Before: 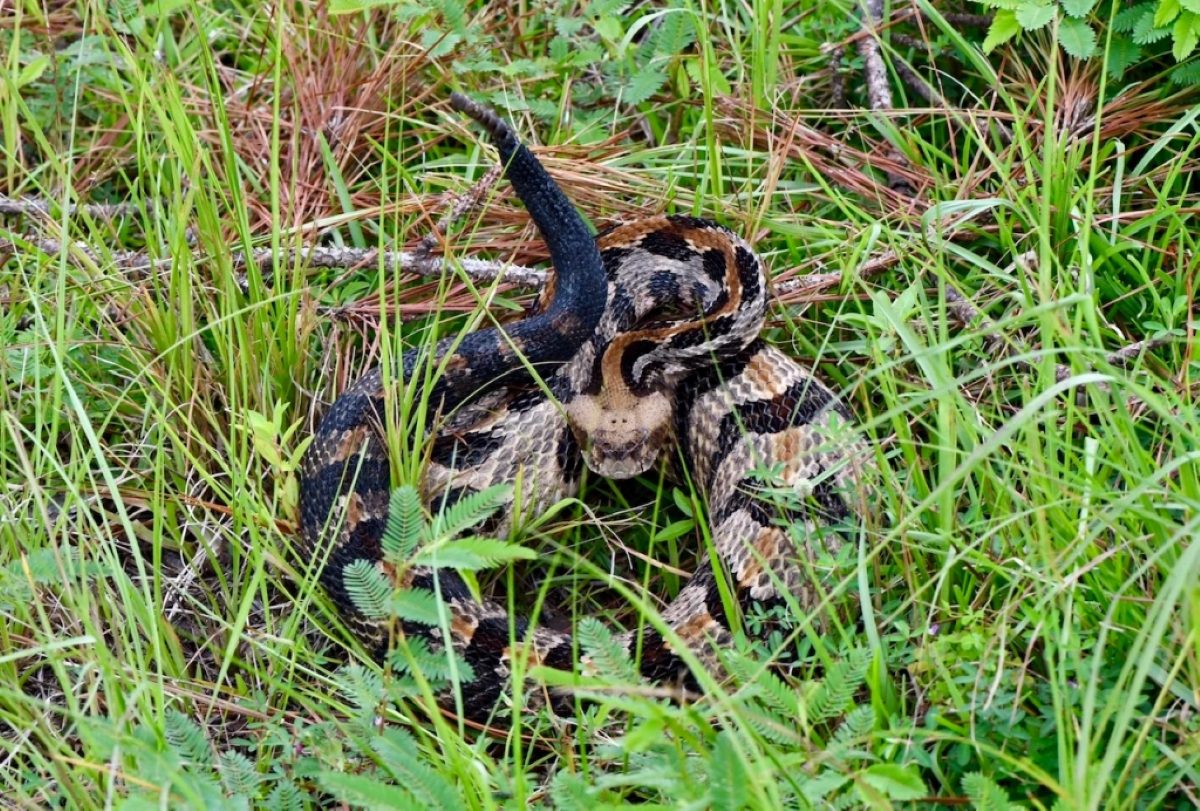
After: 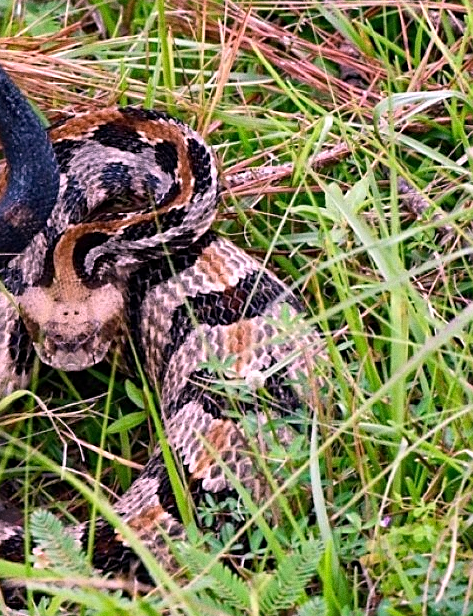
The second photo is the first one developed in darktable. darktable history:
sharpen: on, module defaults
crop: left 45.721%, top 13.393%, right 14.118%, bottom 10.01%
grain: coarseness 3.21 ISO
white balance: red 1.188, blue 1.11
